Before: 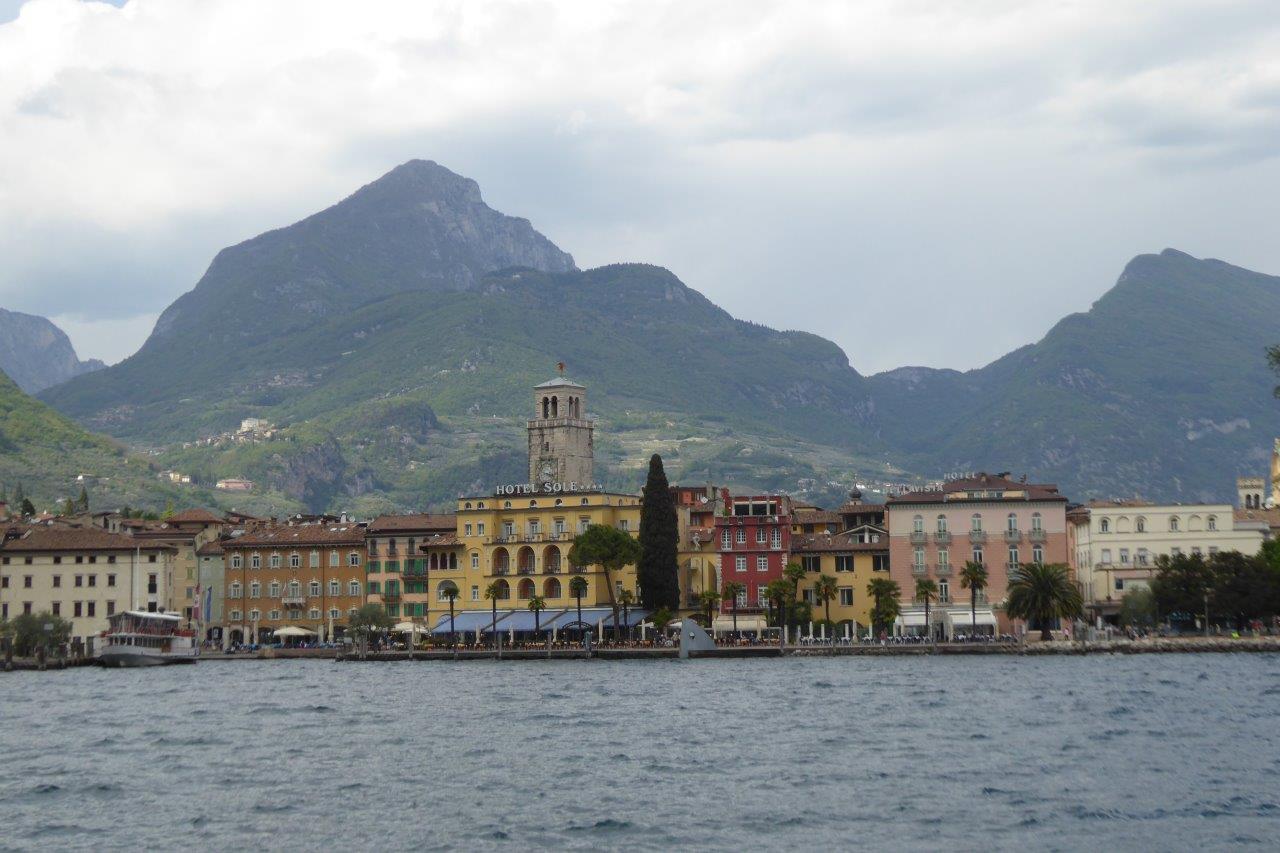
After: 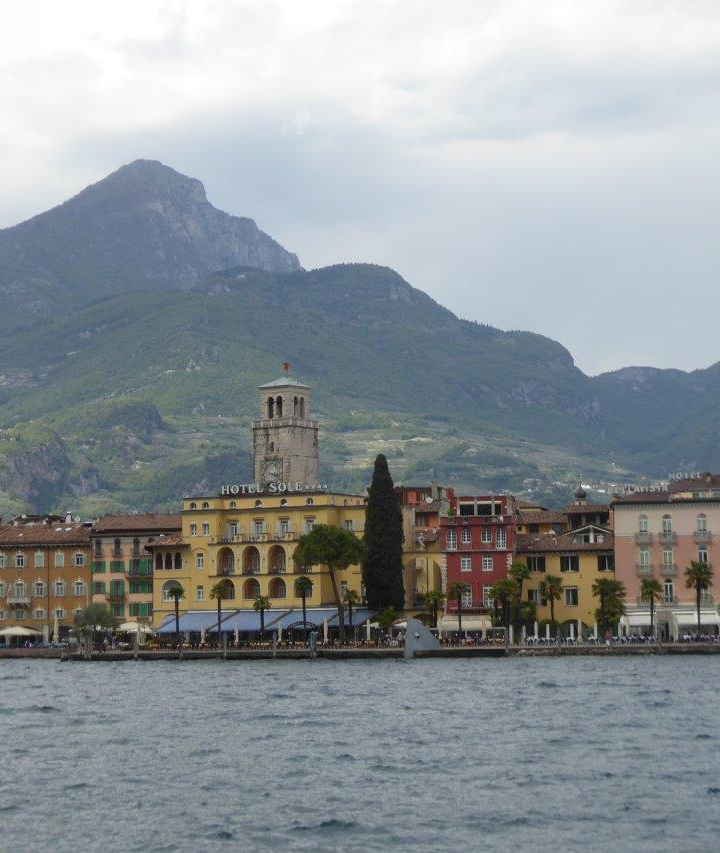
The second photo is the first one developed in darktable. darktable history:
tone equalizer: on, module defaults
crop: left 21.496%, right 22.254%
